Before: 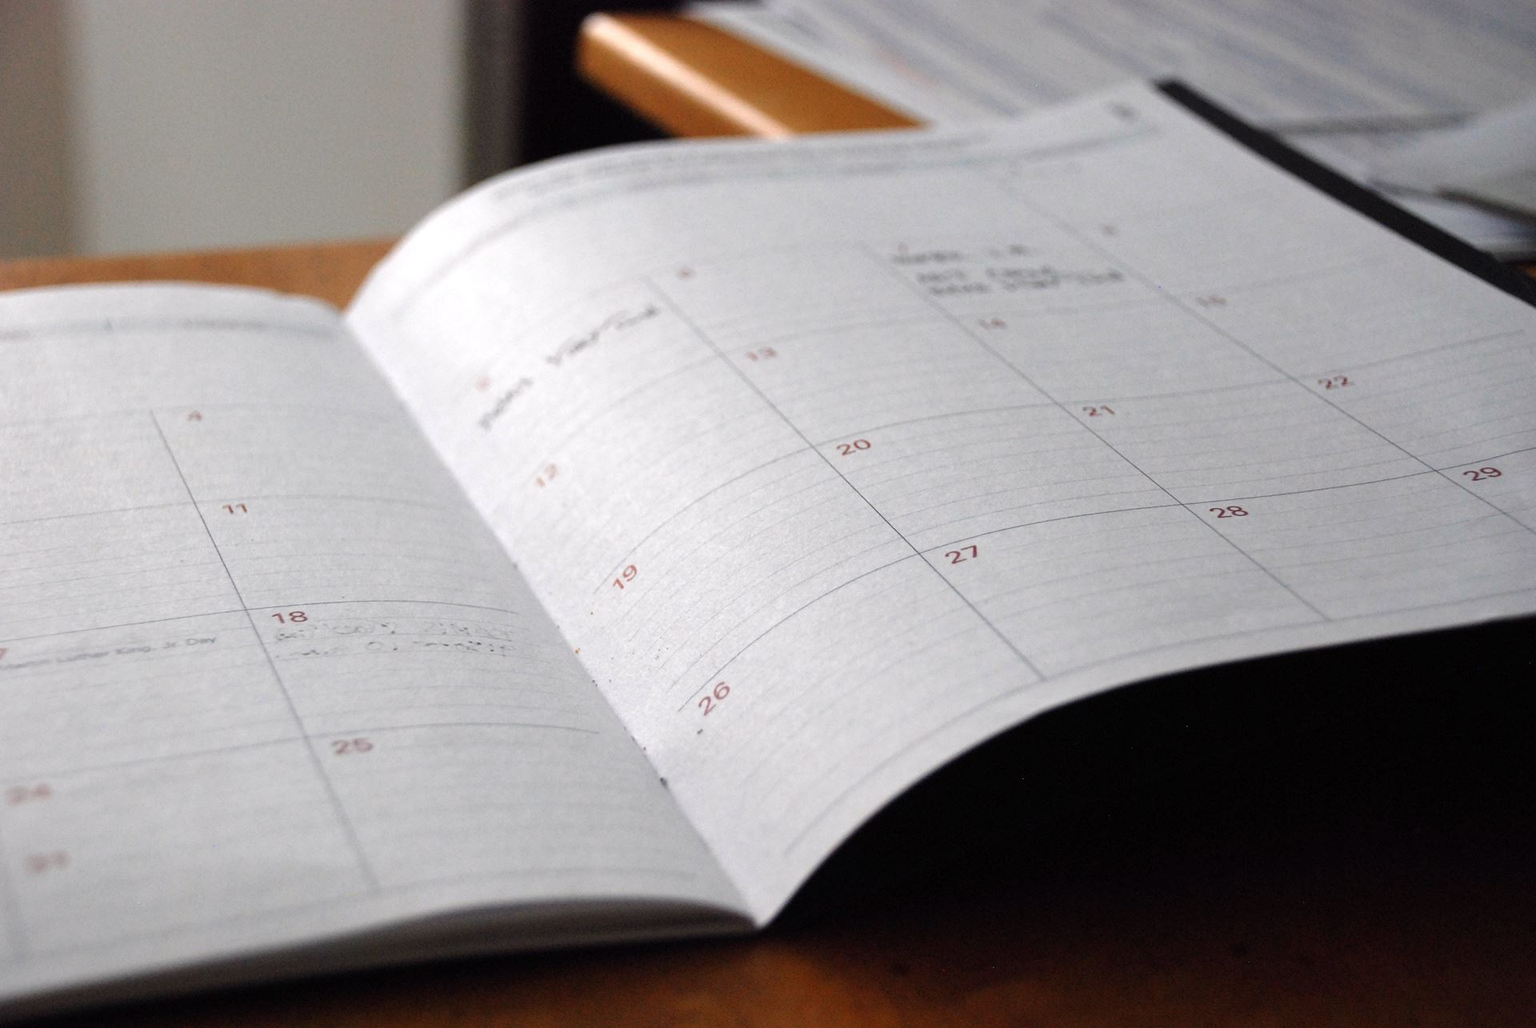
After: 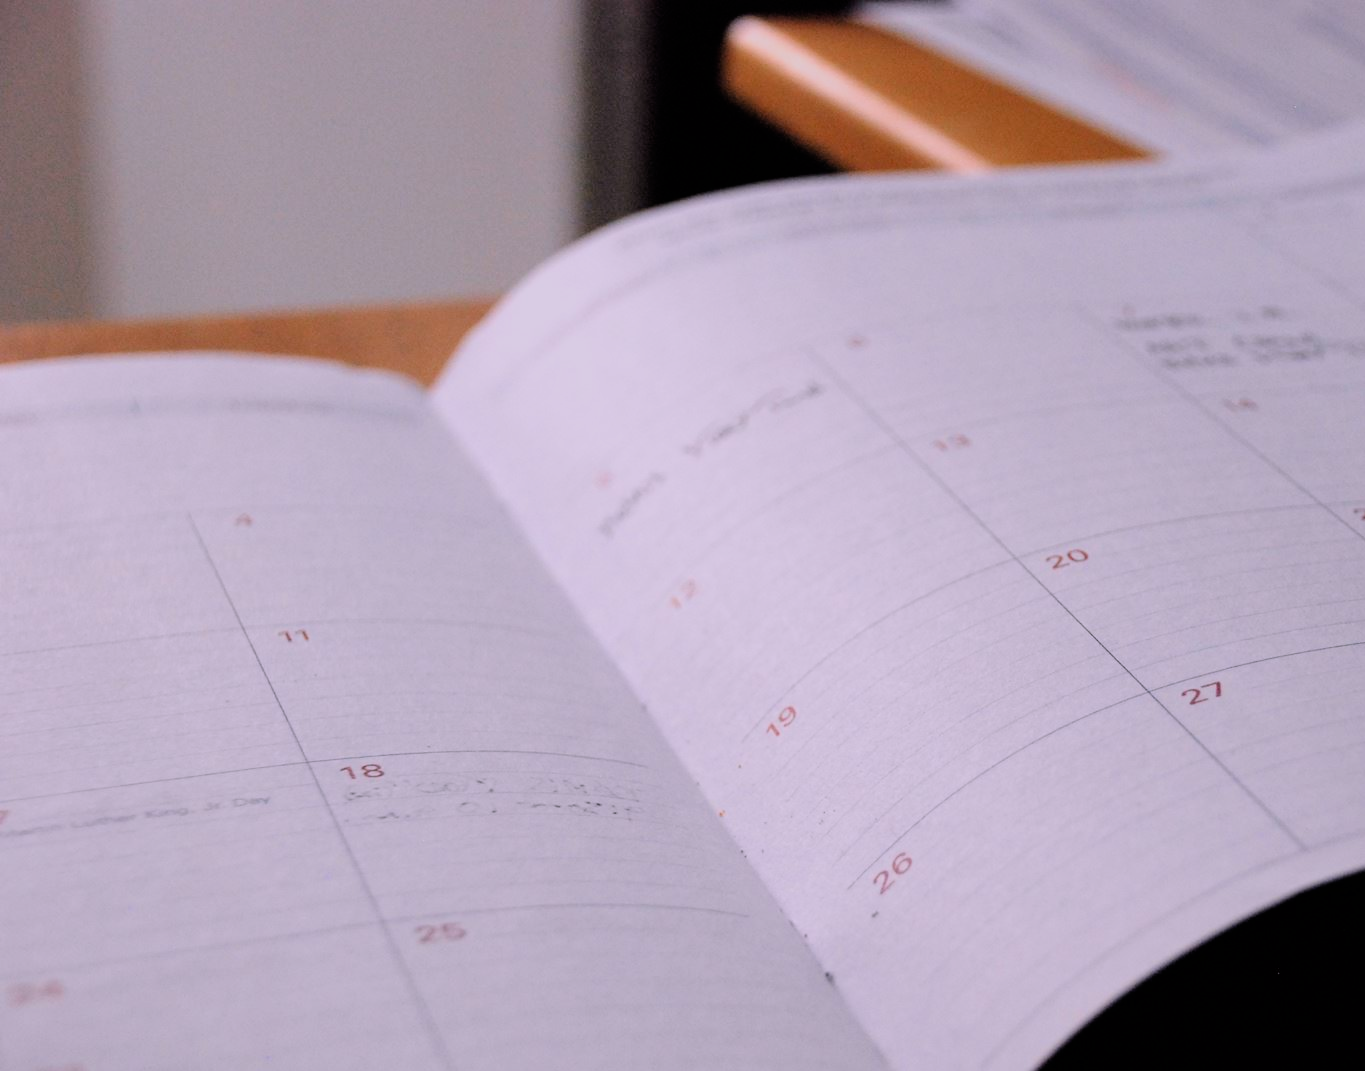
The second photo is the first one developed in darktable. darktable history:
crop: right 28.885%, bottom 16.626%
filmic rgb: black relative exposure -7.48 EV, white relative exposure 4.83 EV, hardness 3.4, color science v6 (2022)
white balance: red 1.066, blue 1.119
